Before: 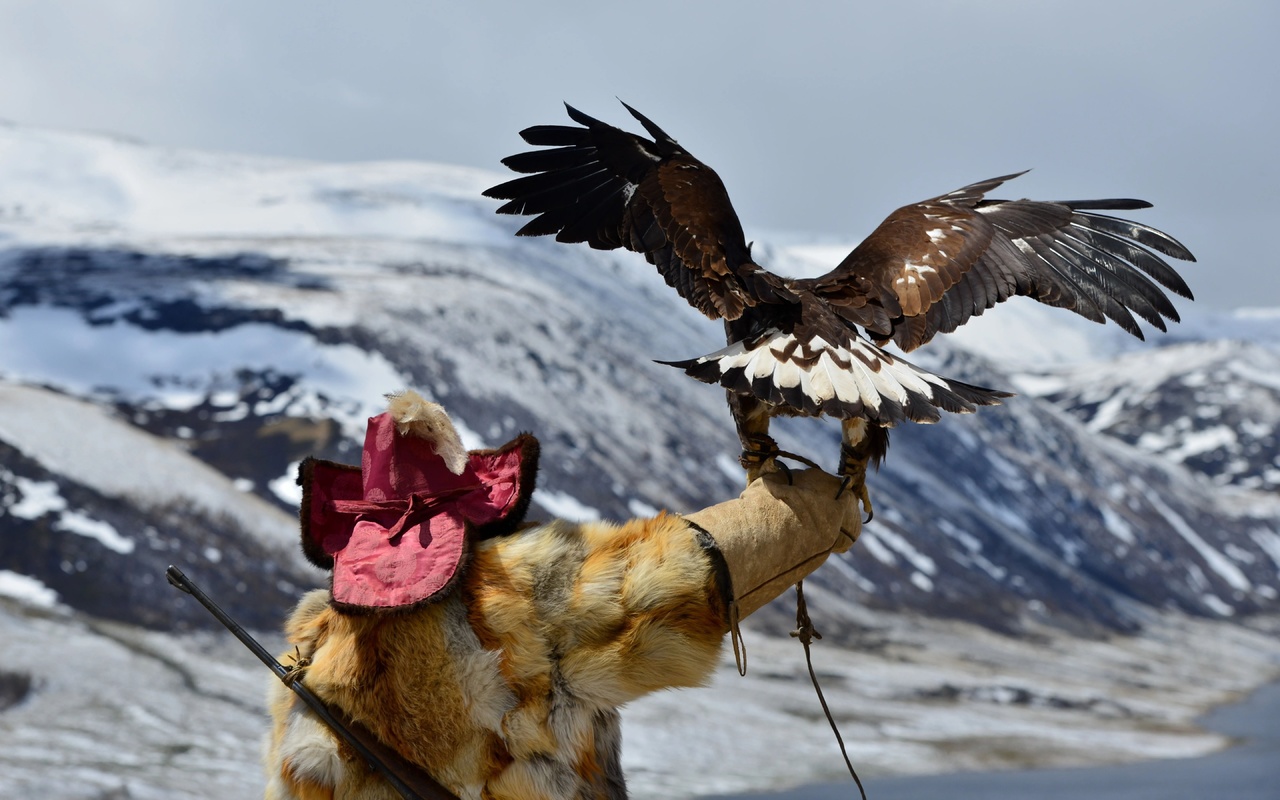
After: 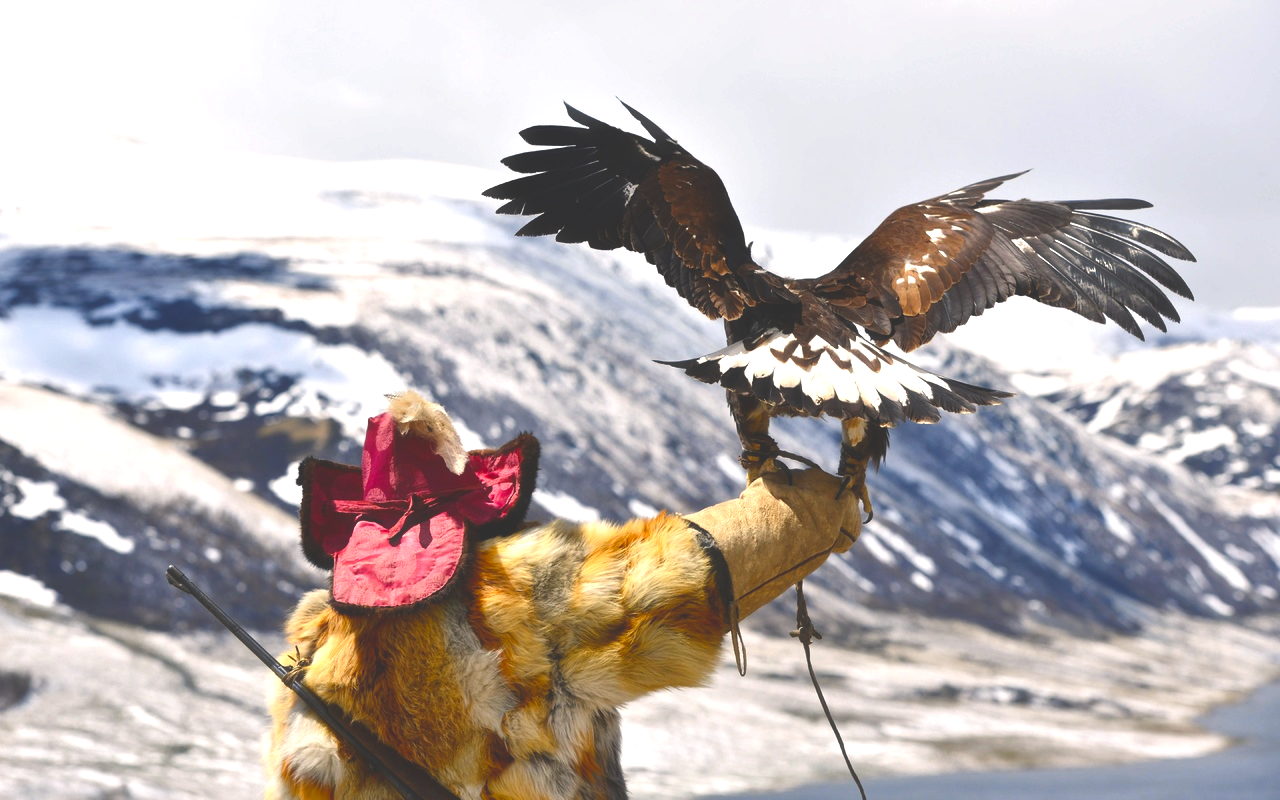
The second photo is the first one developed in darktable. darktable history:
haze removal: strength -0.042, compatibility mode true
color balance rgb: highlights gain › chroma 3.03%, highlights gain › hue 60.09°, global offset › luminance 1.972%, perceptual saturation grading › global saturation 34.802%, perceptual saturation grading › highlights -29.847%, perceptual saturation grading › shadows 35.33%, perceptual brilliance grading › global brilliance 24.5%, global vibrance -24.075%
